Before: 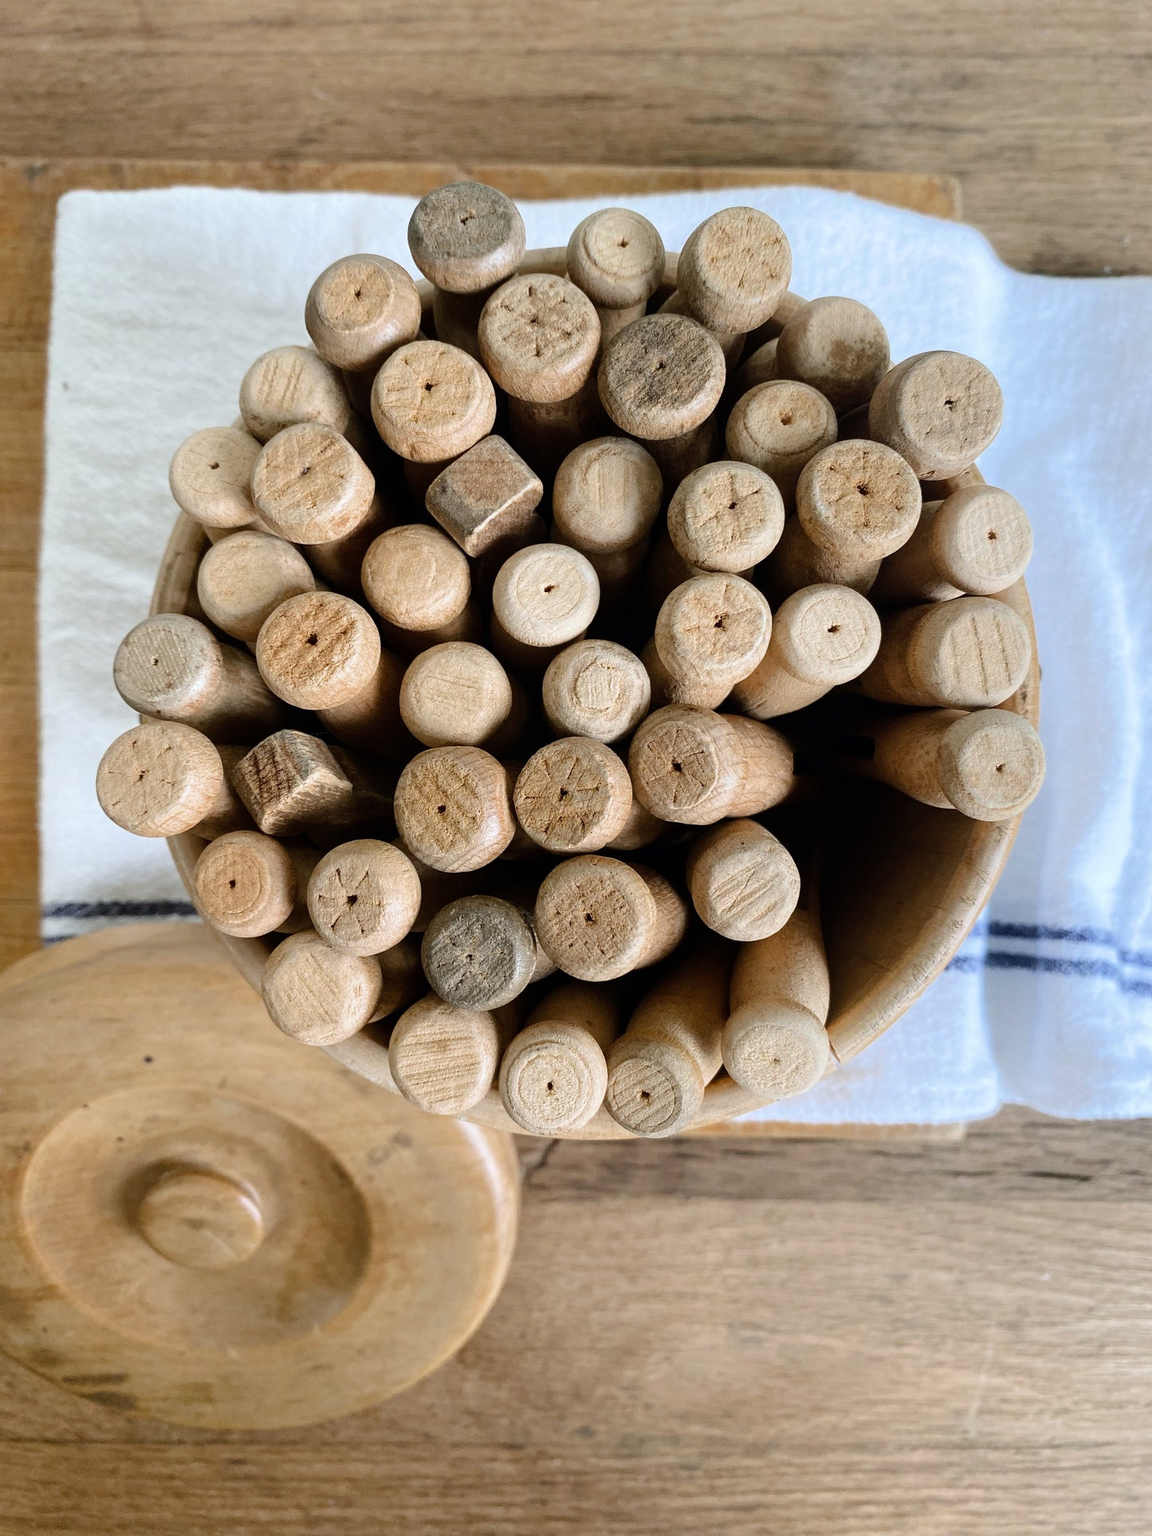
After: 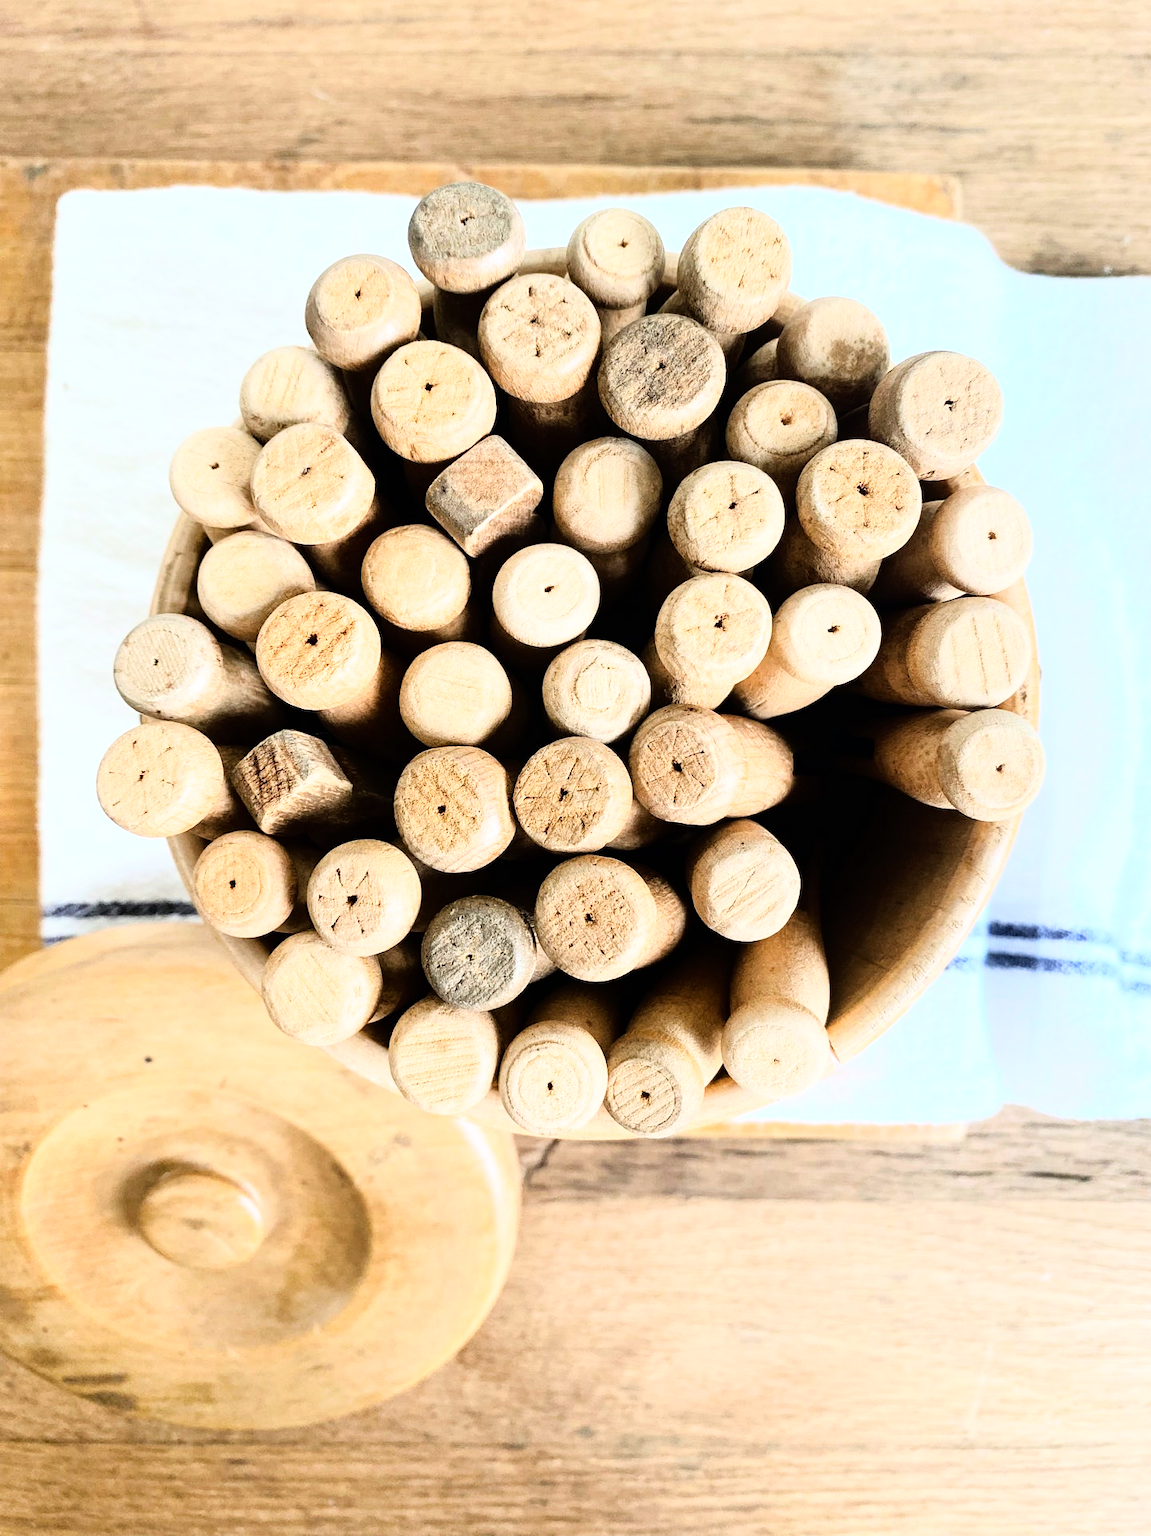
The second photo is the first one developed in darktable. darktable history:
contrast brightness saturation: contrast 0.103, brightness 0.013, saturation 0.023
base curve: curves: ch0 [(0, 0) (0.012, 0.01) (0.073, 0.168) (0.31, 0.711) (0.645, 0.957) (1, 1)]
